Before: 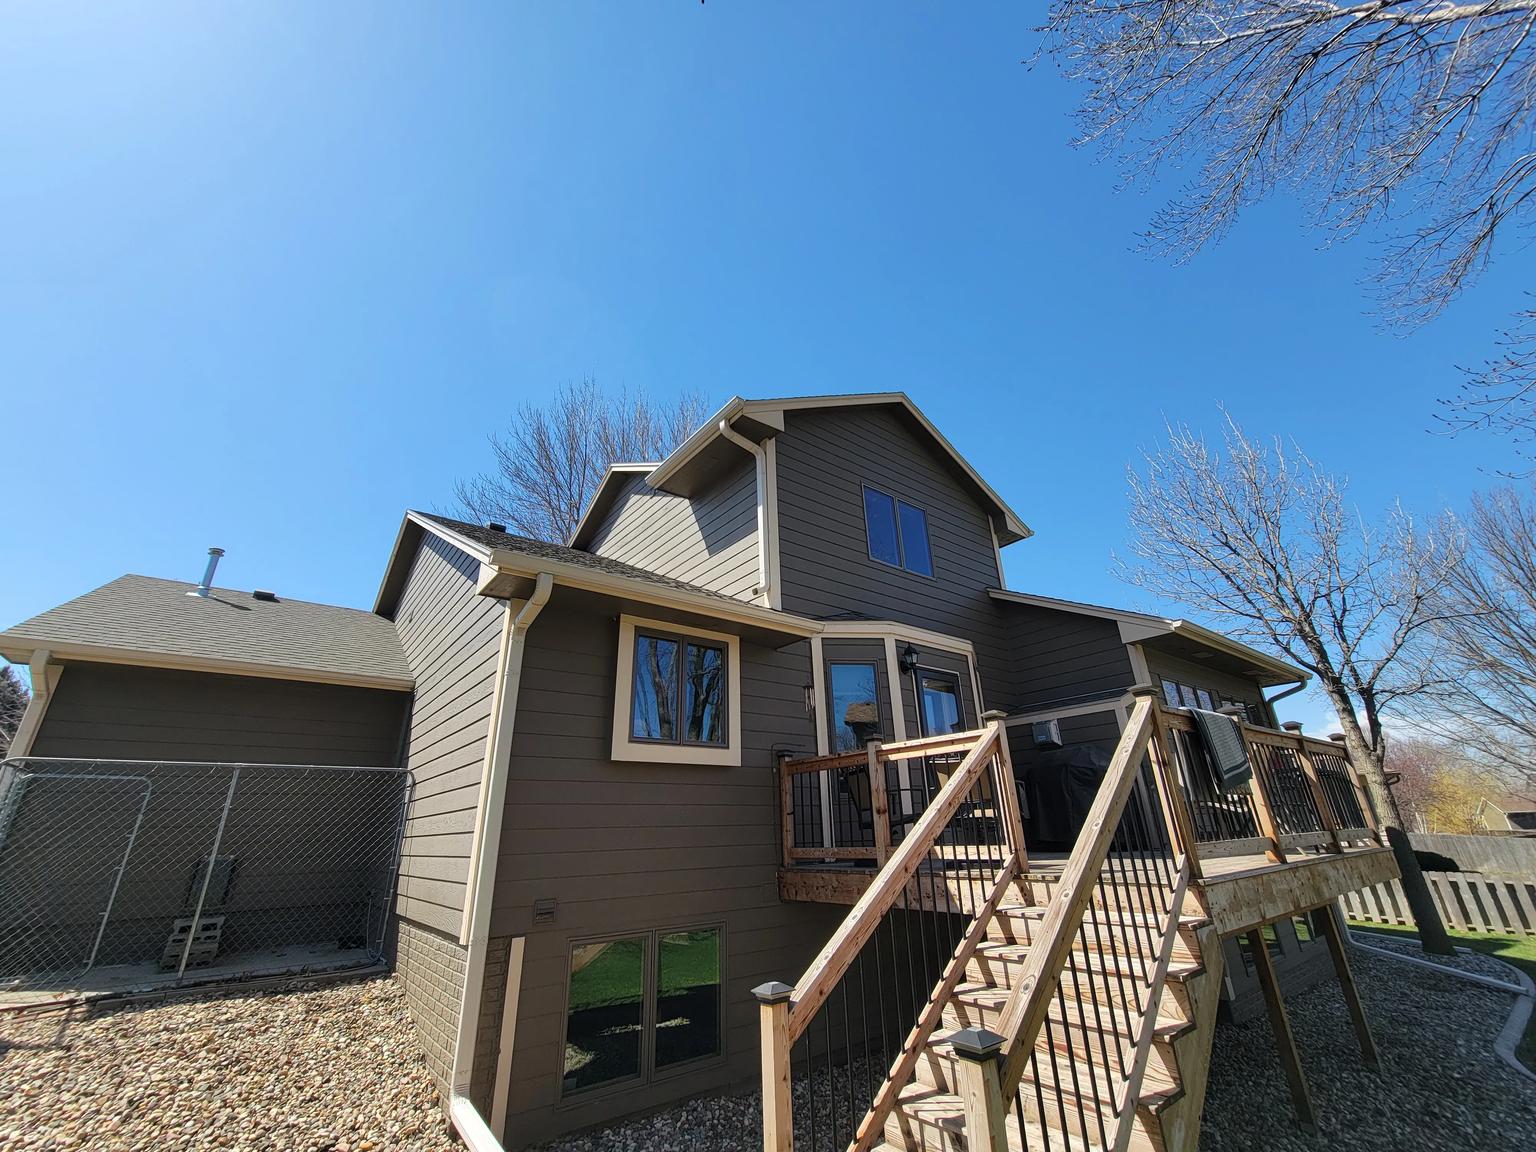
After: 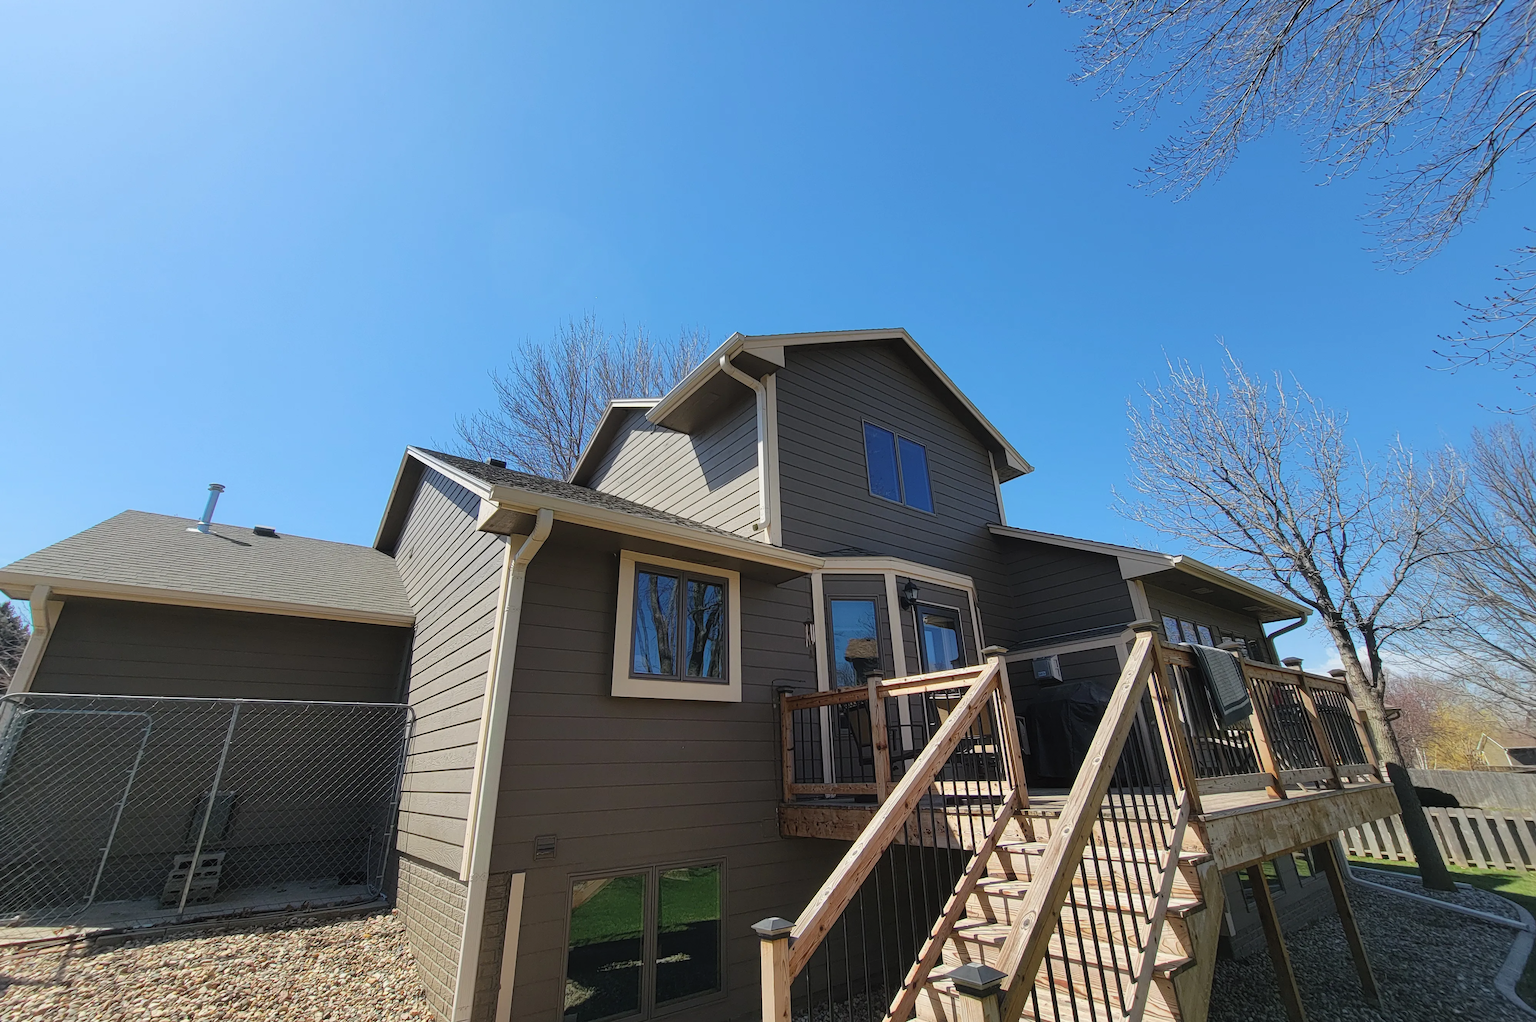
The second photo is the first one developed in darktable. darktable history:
crop and rotate: top 5.609%, bottom 5.609%
contrast equalizer: octaves 7, y [[0.6 ×6], [0.55 ×6], [0 ×6], [0 ×6], [0 ×6]], mix -0.3
